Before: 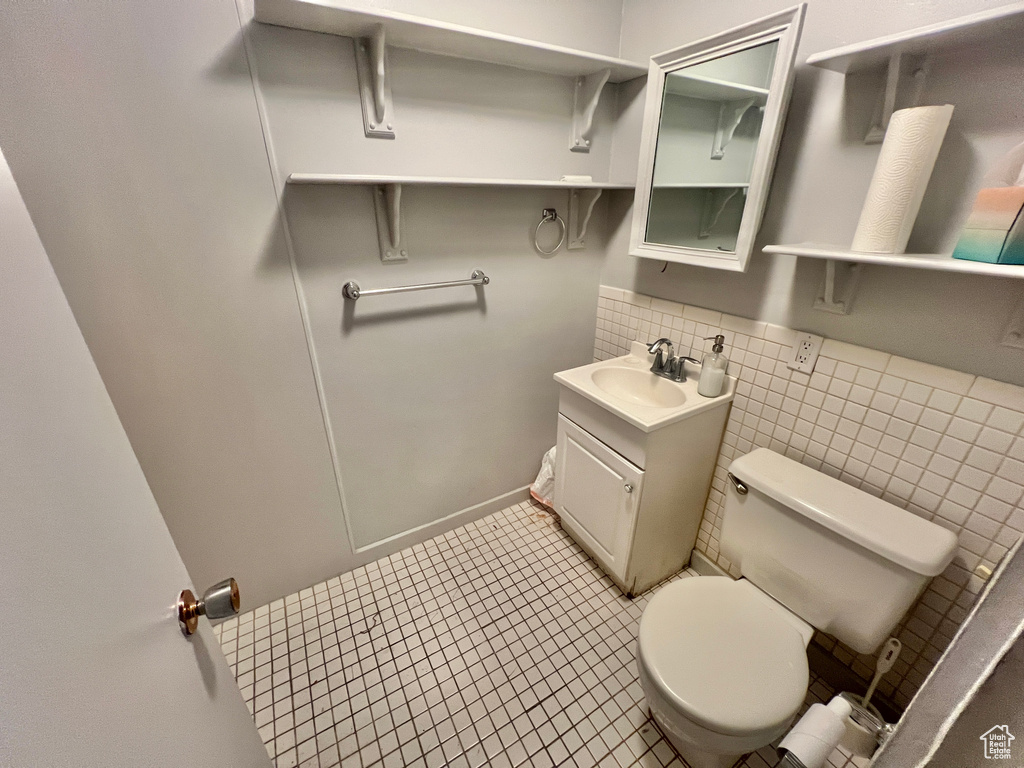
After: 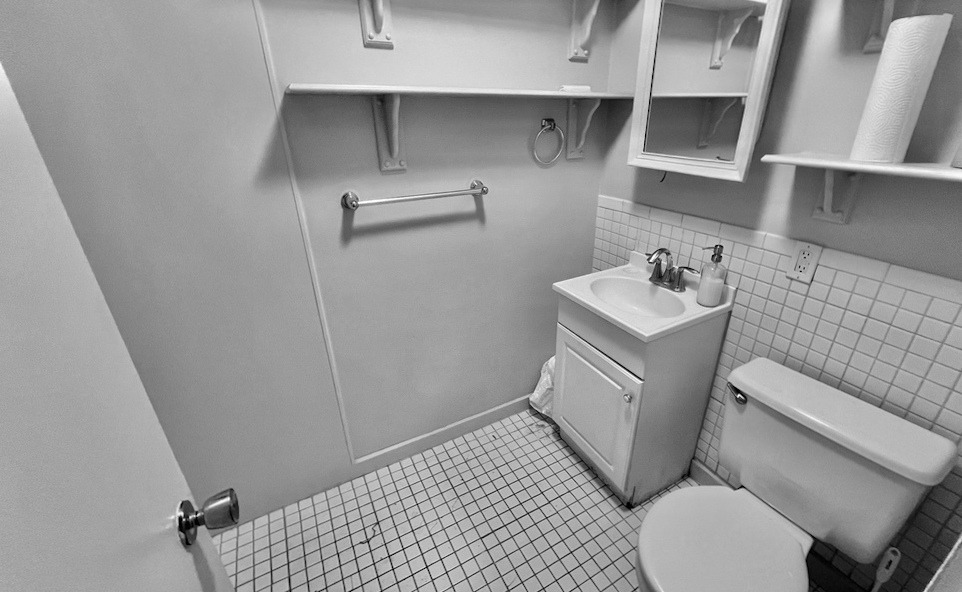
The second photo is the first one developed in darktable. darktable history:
velvia: on, module defaults
color zones: curves: ch0 [(0, 0.613) (0.01, 0.613) (0.245, 0.448) (0.498, 0.529) (0.642, 0.665) (0.879, 0.777) (0.99, 0.613)]; ch1 [(0, 0) (0.143, 0) (0.286, 0) (0.429, 0) (0.571, 0) (0.714, 0) (0.857, 0)], mix 38.79%
color balance rgb: power › luminance 0.755%, power › chroma 0.372%, power › hue 36.03°, perceptual saturation grading › global saturation 19.454%, perceptual brilliance grading › global brilliance 2.675%, global vibrance 7.002%, saturation formula JzAzBz (2021)
crop and rotate: angle 0.093°, top 11.715%, right 5.756%, bottom 10.908%
